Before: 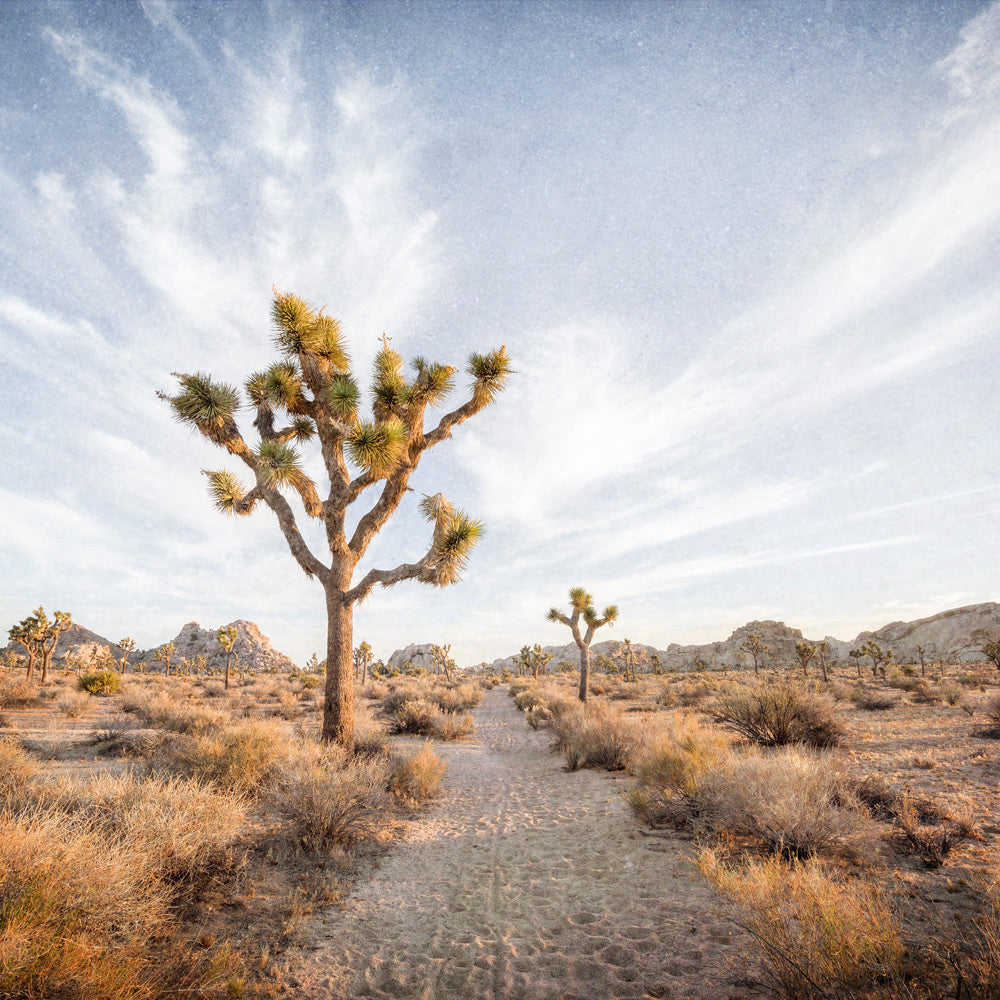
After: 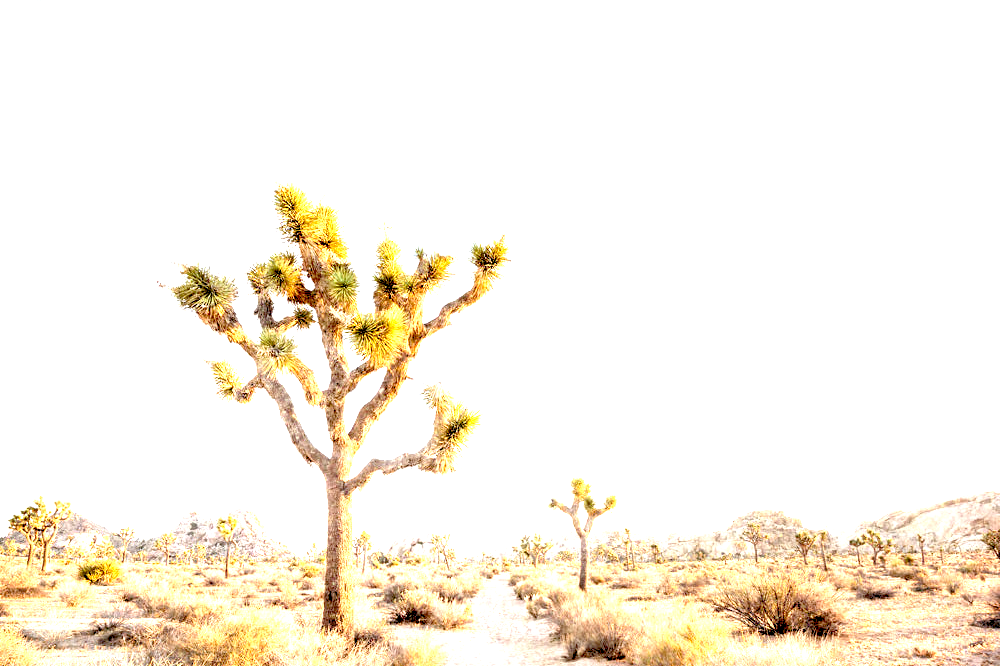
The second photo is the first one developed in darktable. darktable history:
exposure: black level correction 0.016, exposure 1.774 EV, compensate highlight preservation false
crop: top 11.166%, bottom 22.168%
levels: mode automatic, black 0.023%, white 99.97%, levels [0.062, 0.494, 0.925]
